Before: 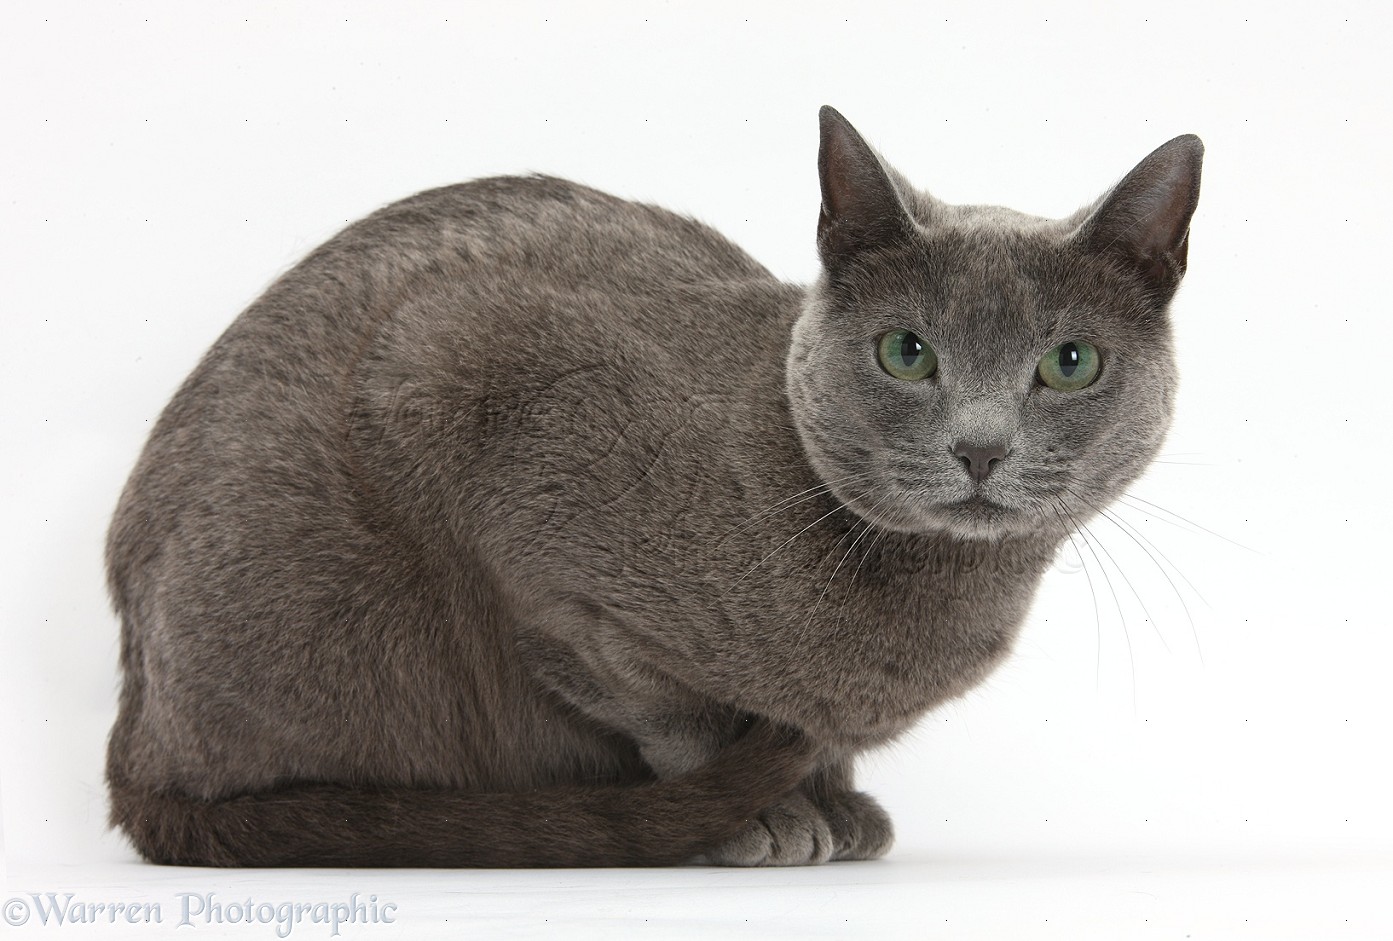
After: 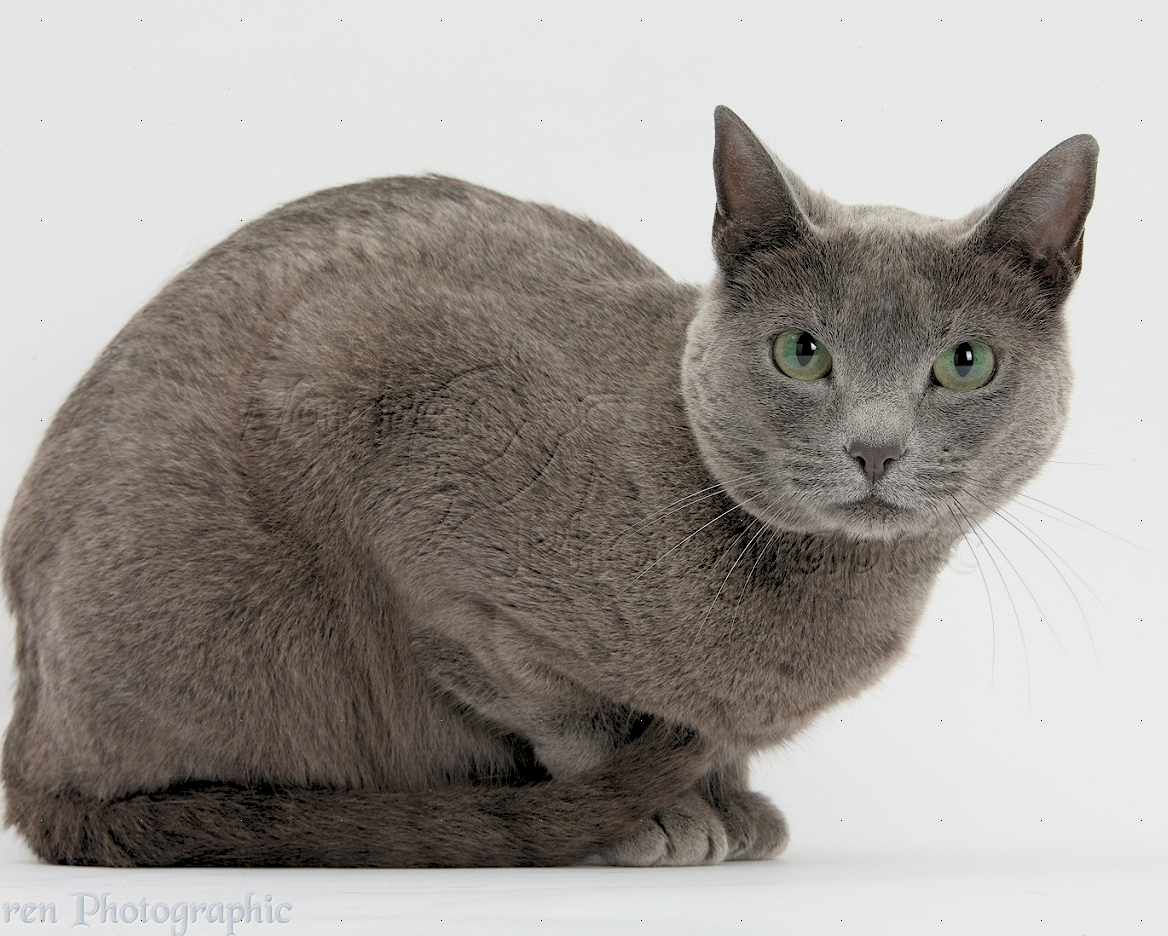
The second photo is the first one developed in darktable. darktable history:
tone equalizer: on, module defaults
base curve: exposure shift 0, preserve colors none
rgb levels: preserve colors sum RGB, levels [[0.038, 0.433, 0.934], [0, 0.5, 1], [0, 0.5, 1]]
crop: left 7.598%, right 7.873%
